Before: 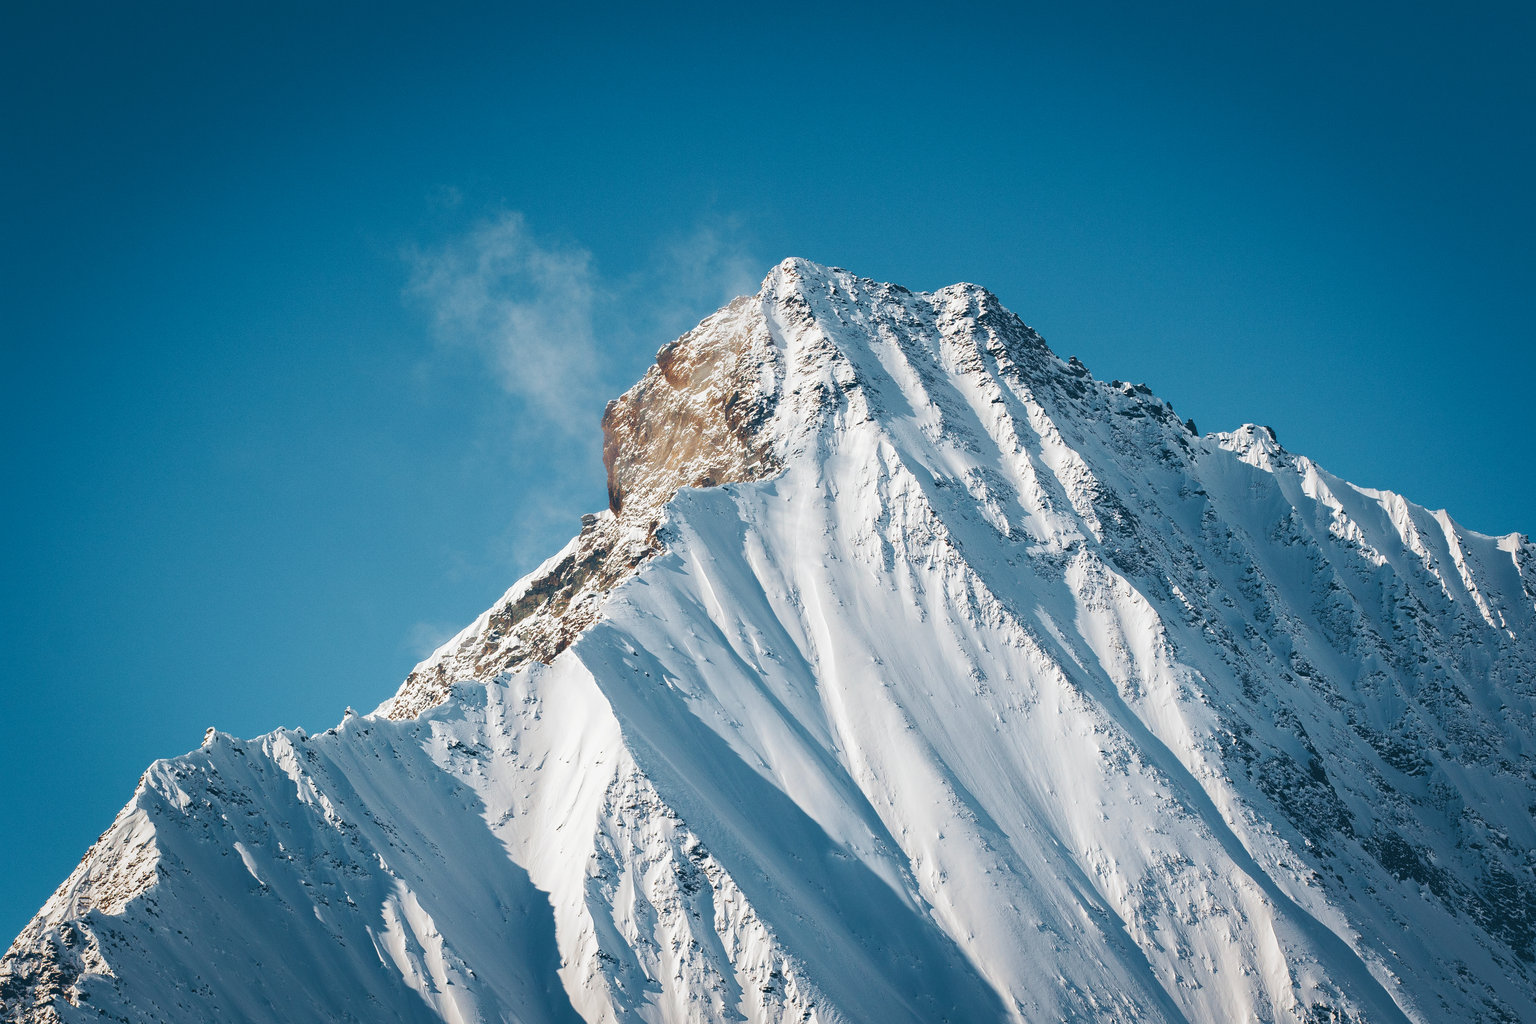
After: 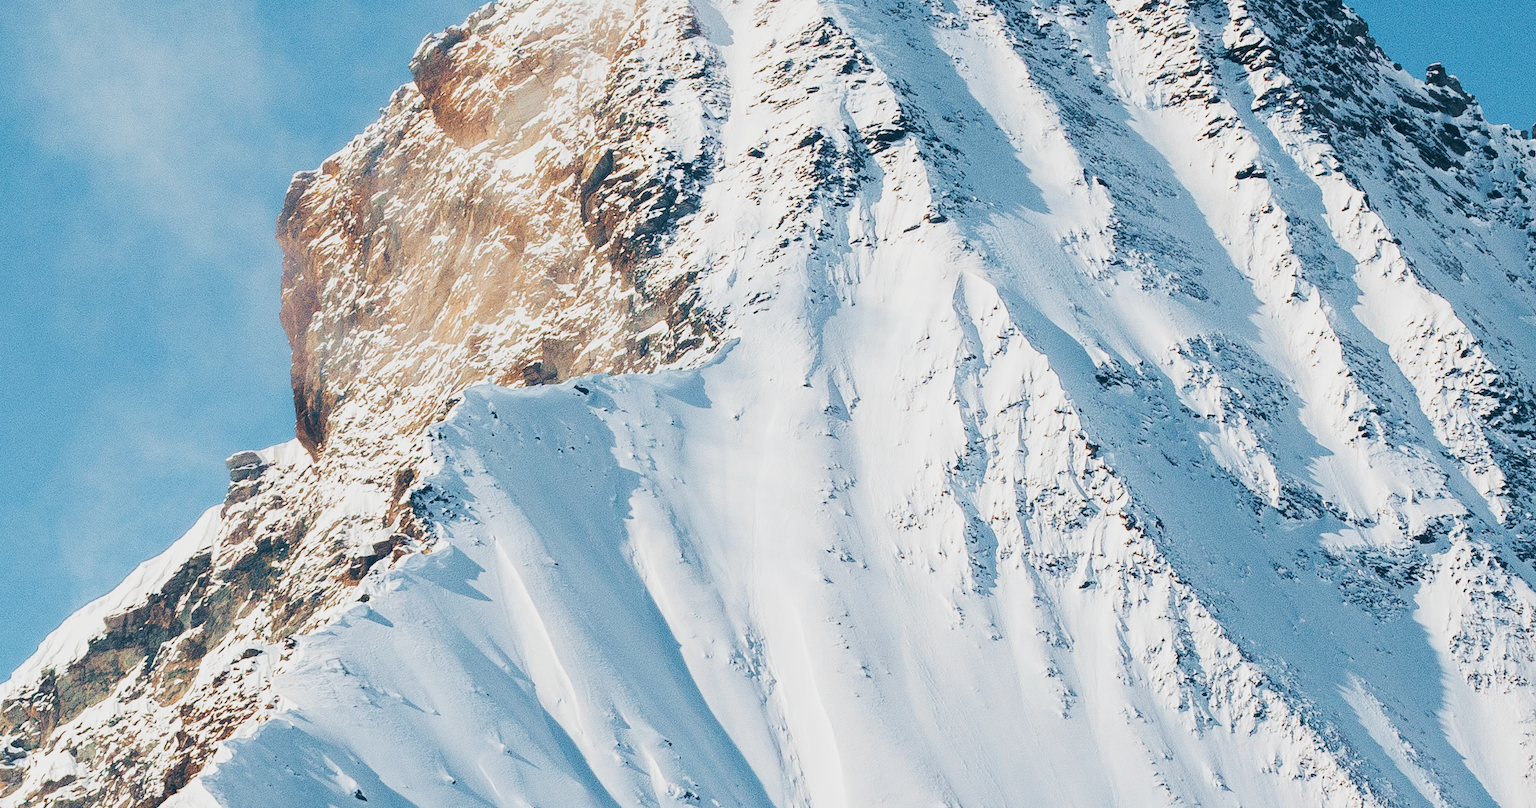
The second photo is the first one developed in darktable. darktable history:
tone equalizer: -8 EV -0.763 EV, -7 EV -0.701 EV, -6 EV -0.624 EV, -5 EV -0.389 EV, -3 EV 0.404 EV, -2 EV 0.6 EV, -1 EV 0.678 EV, +0 EV 0.76 EV
filmic rgb: black relative exposure -7.65 EV, white relative exposure 4.56 EV, hardness 3.61, contrast 1.051
crop: left 31.853%, top 32.278%, right 27.467%, bottom 35.582%
